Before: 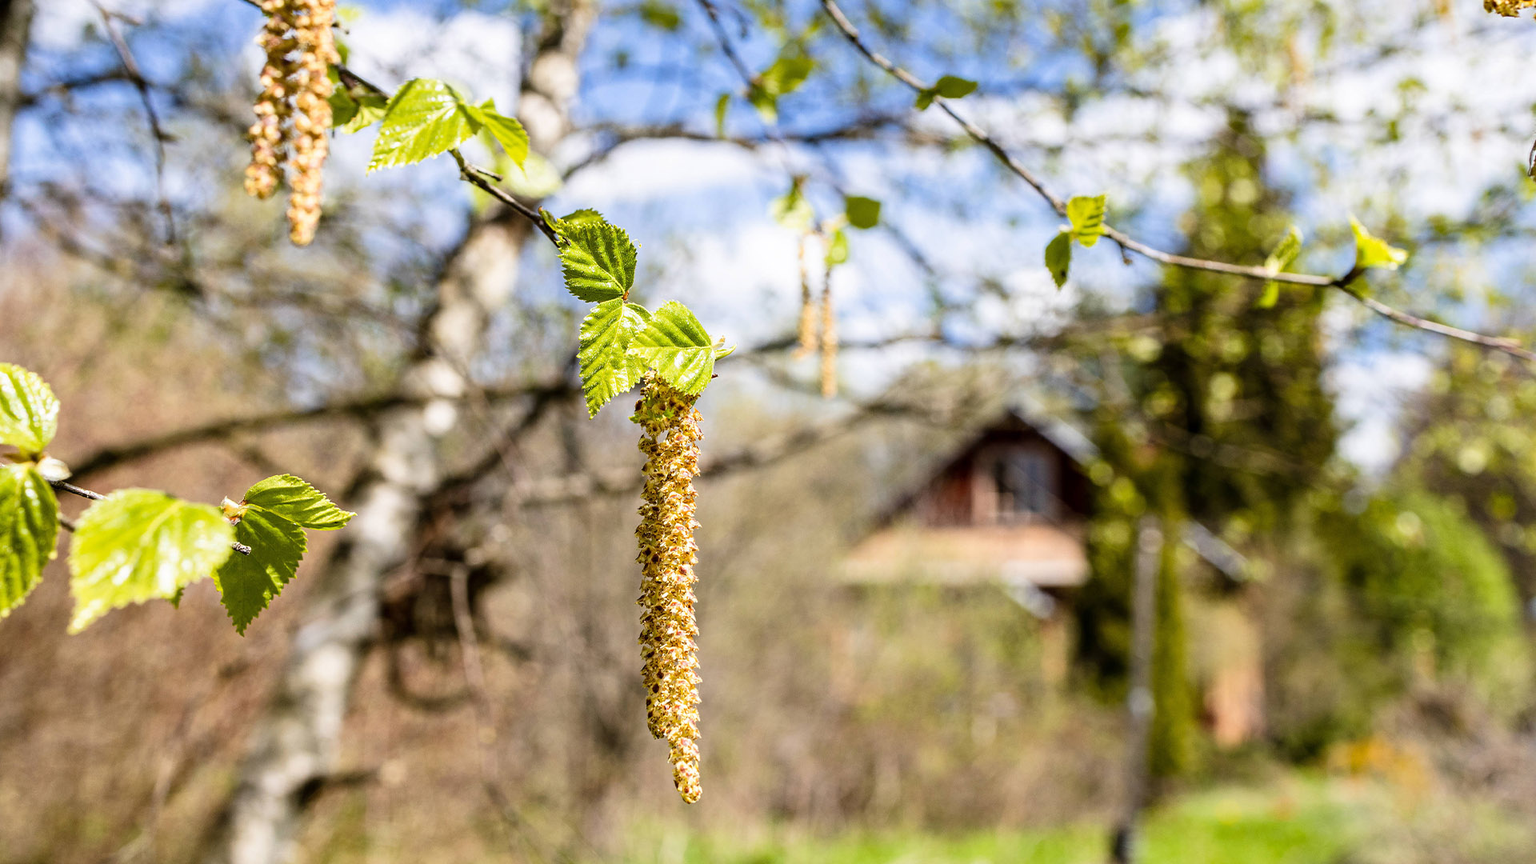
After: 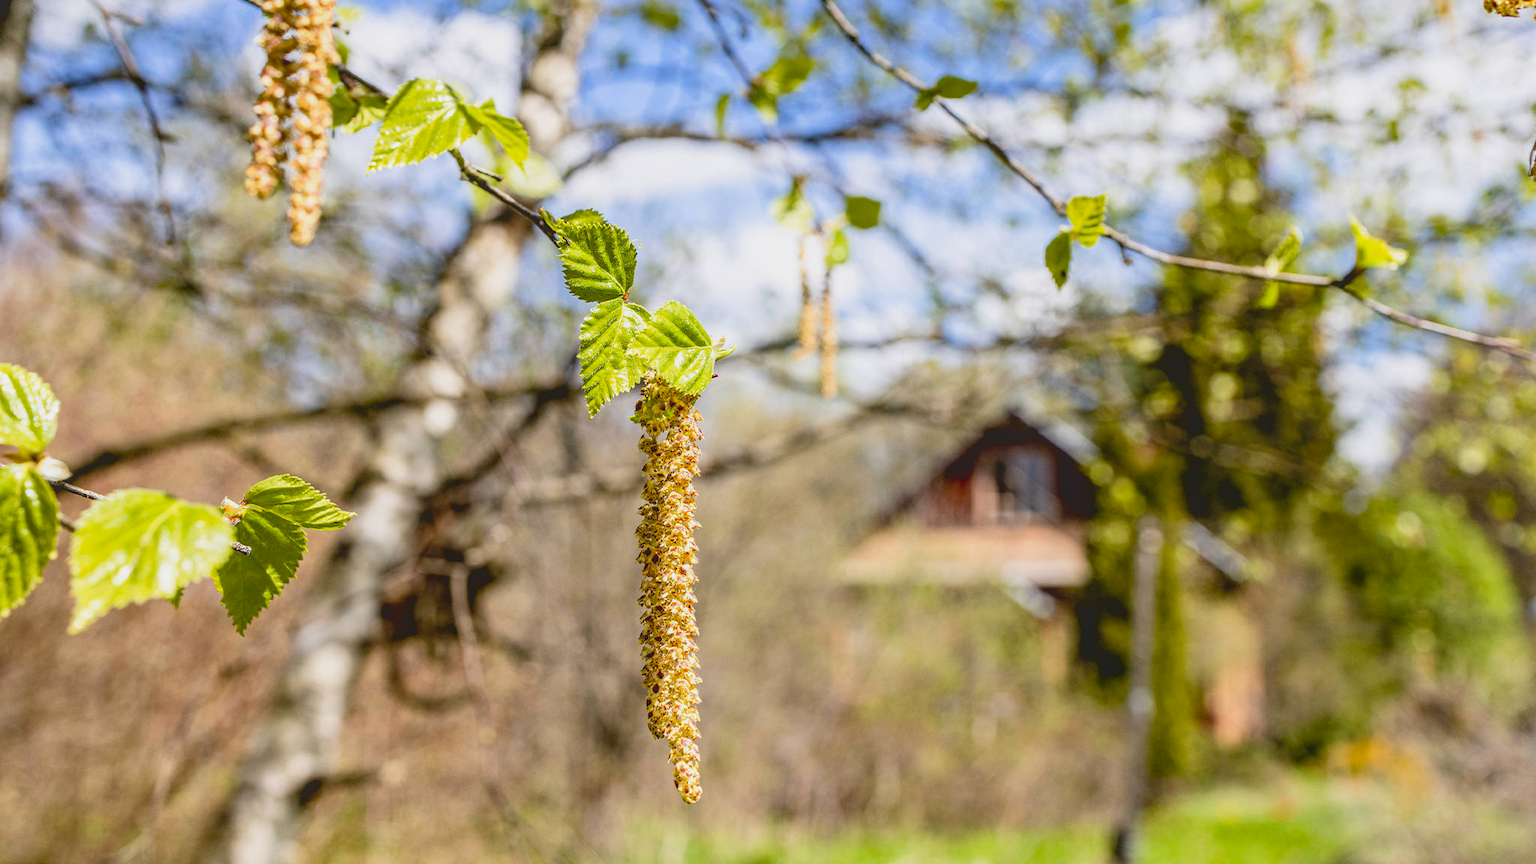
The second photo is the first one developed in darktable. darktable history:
local contrast: on, module defaults
exposure: black level correction 0.009, compensate highlight preservation false
tone curve: curves: ch0 [(0, 0.172) (1, 0.91)], color space Lab, independent channels, preserve colors none
